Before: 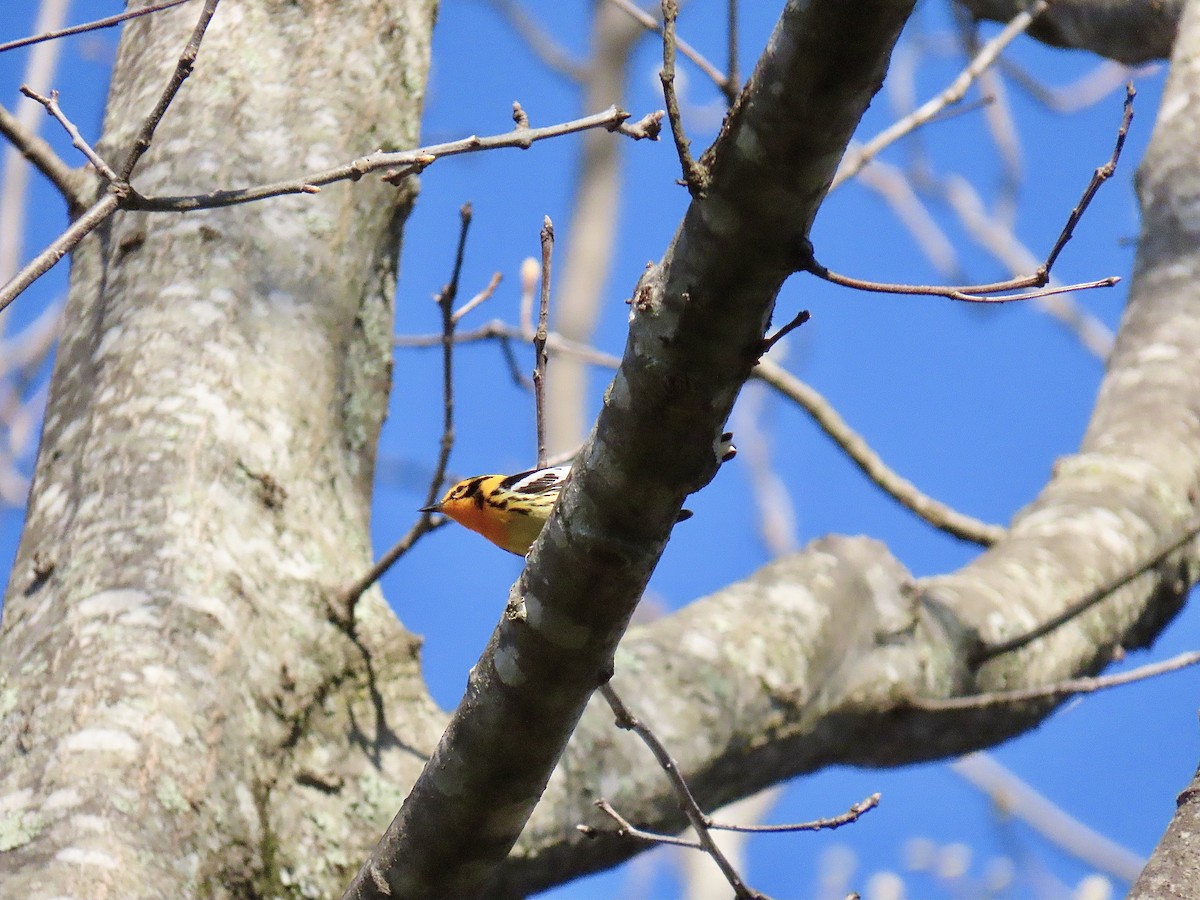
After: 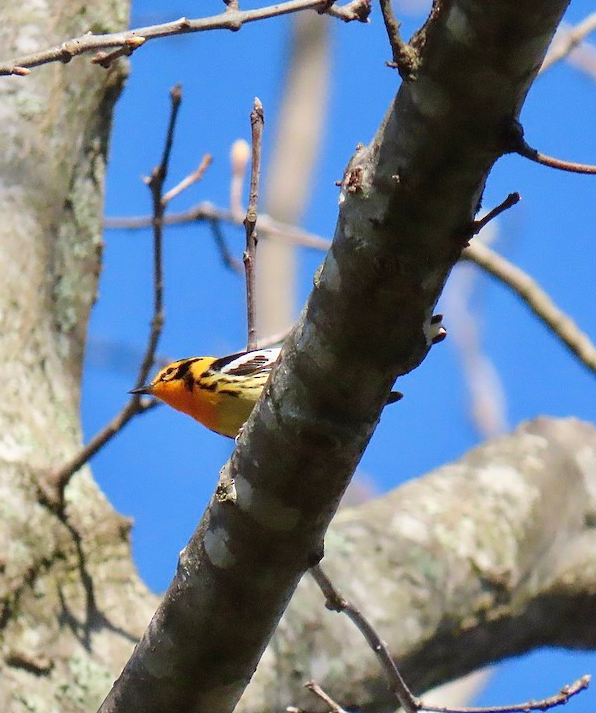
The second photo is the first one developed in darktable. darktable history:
crop and rotate: angle 0.015°, left 24.238%, top 13.167%, right 26.024%, bottom 7.551%
